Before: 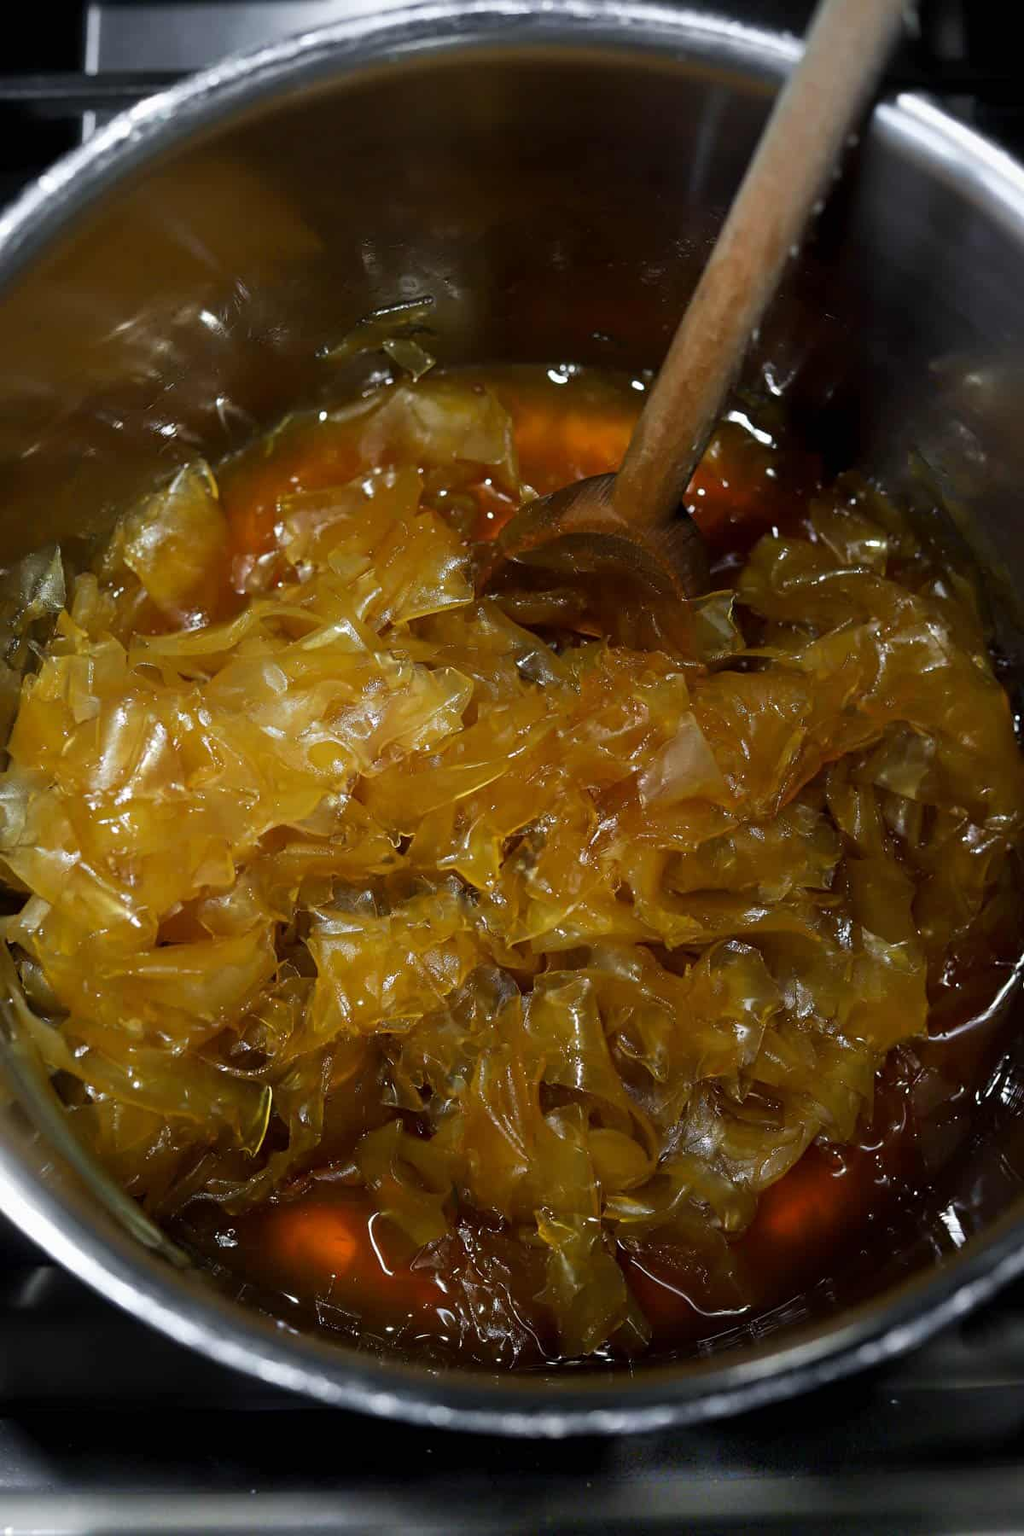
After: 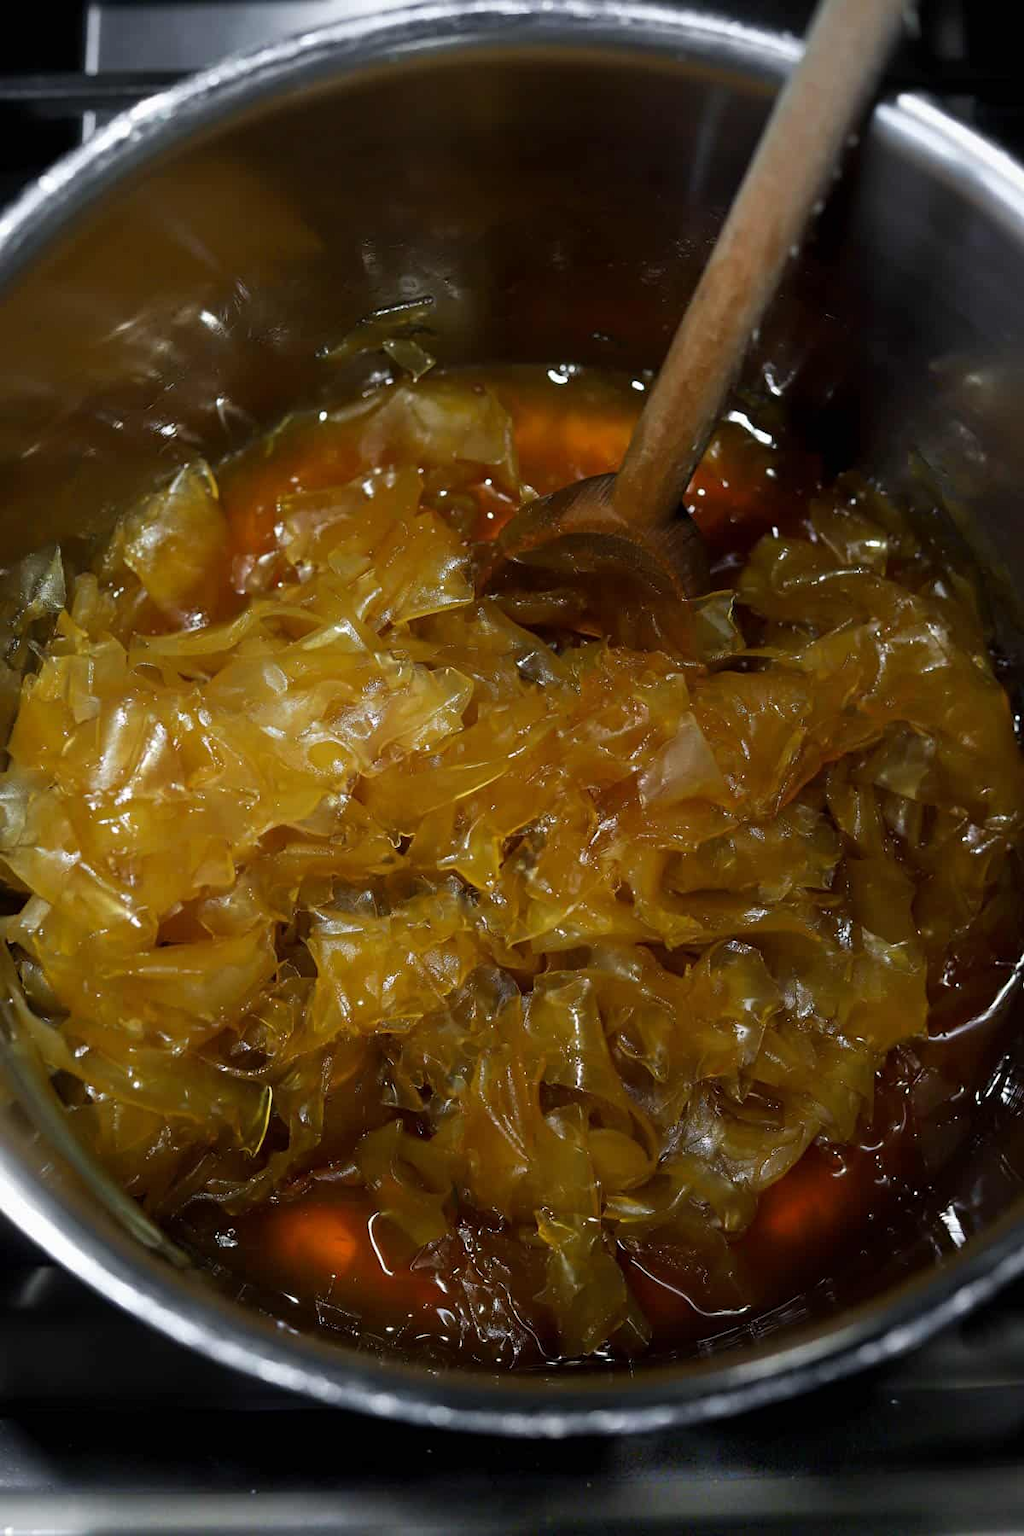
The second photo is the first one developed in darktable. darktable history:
base curve: curves: ch0 [(0, 0) (0.303, 0.277) (1, 1)]
